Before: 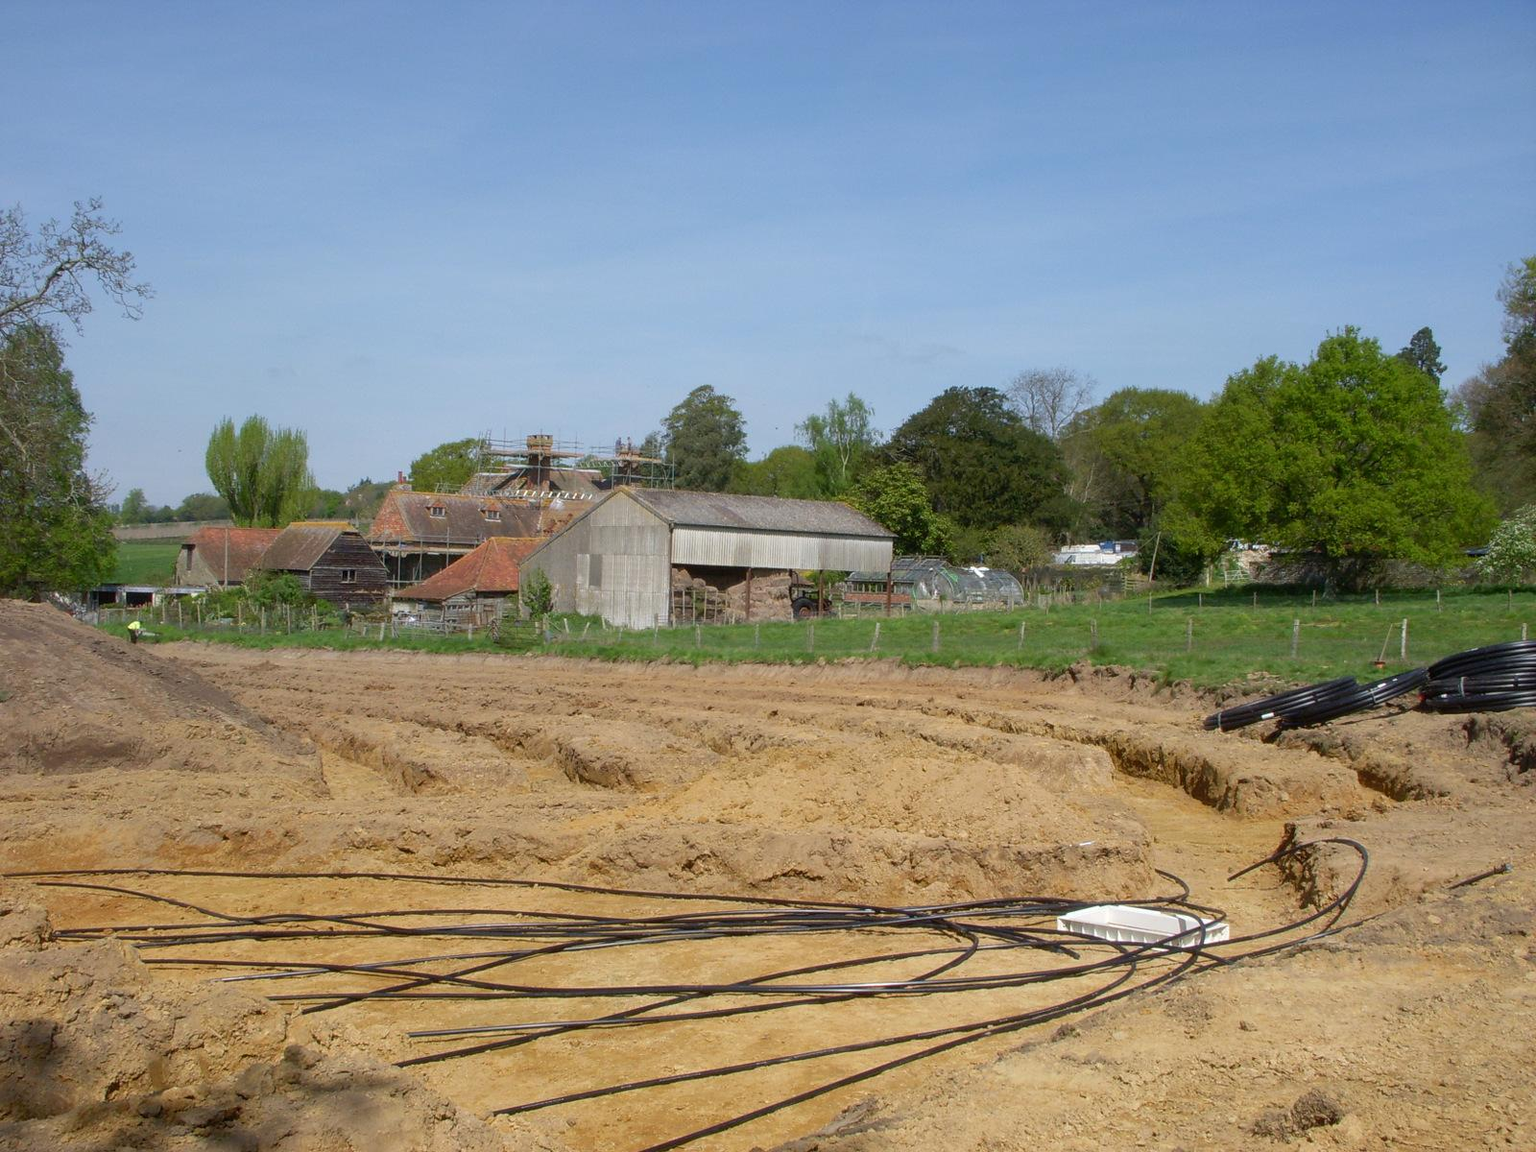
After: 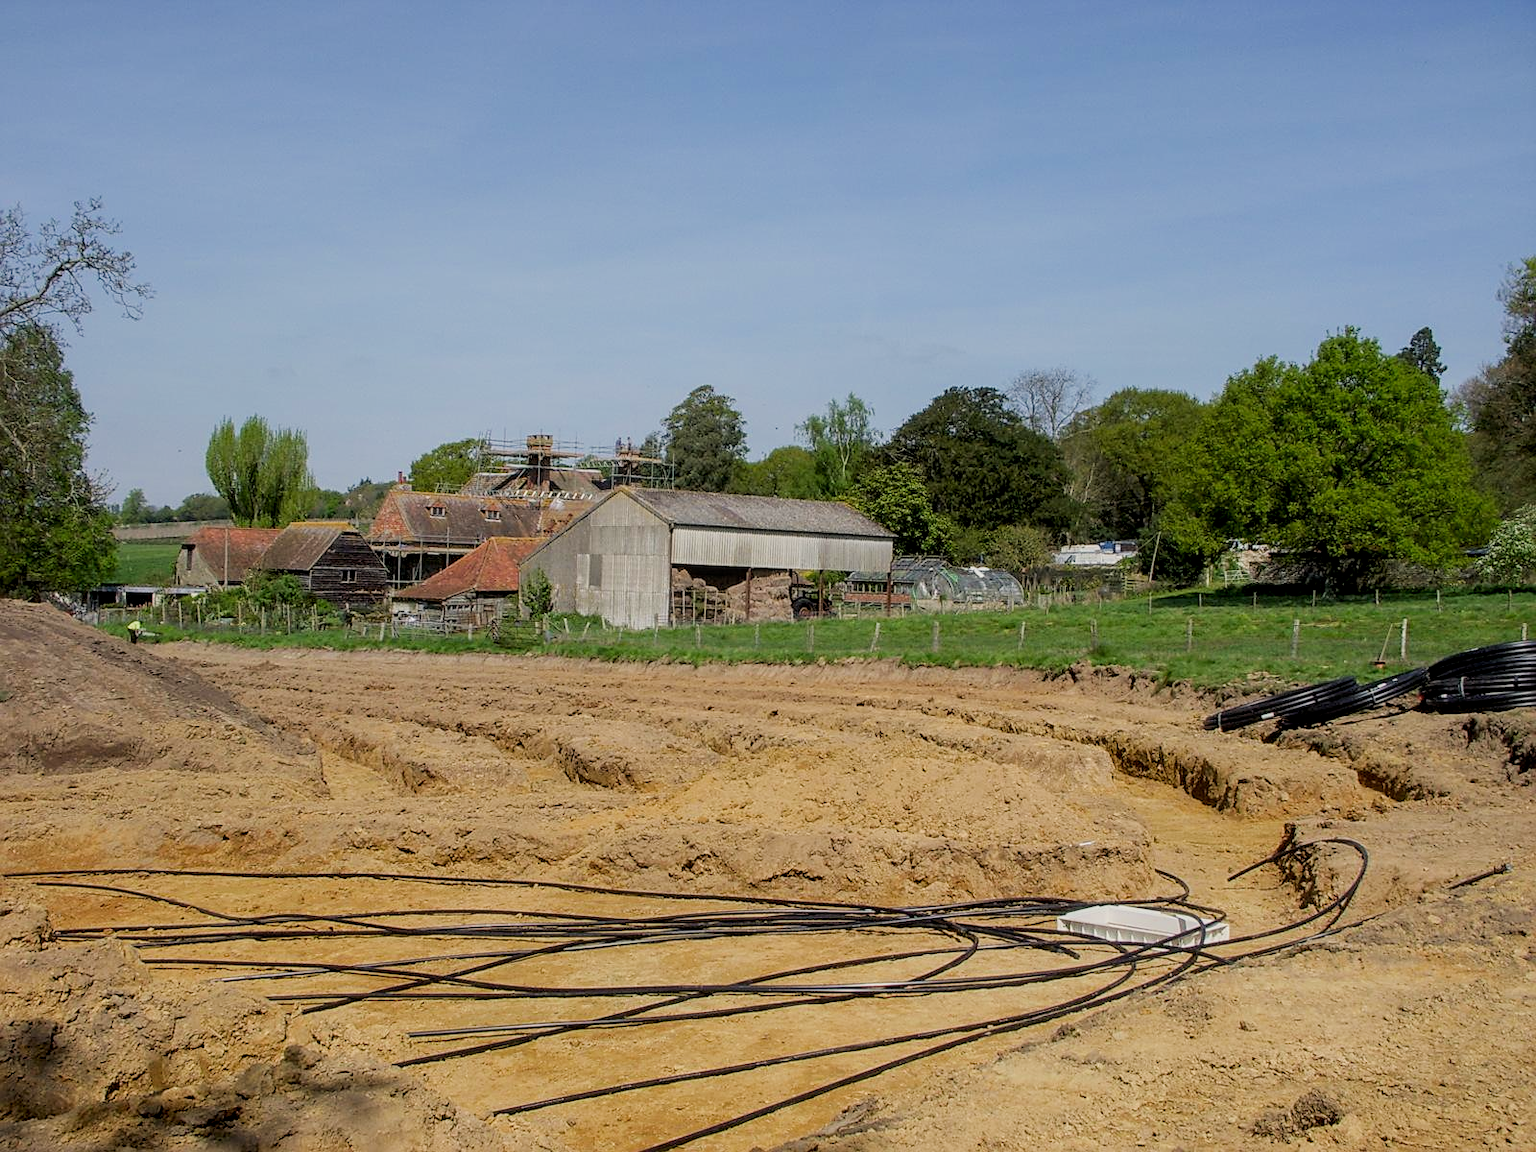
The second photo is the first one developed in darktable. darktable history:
filmic rgb: black relative exposure -7.65 EV, white relative exposure 4.56 EV, threshold 2.96 EV, hardness 3.61, contrast 1.055, enable highlight reconstruction true
sharpen: on, module defaults
color correction: highlights a* 0.679, highlights b* 2.8, saturation 1.1
local contrast: on, module defaults
